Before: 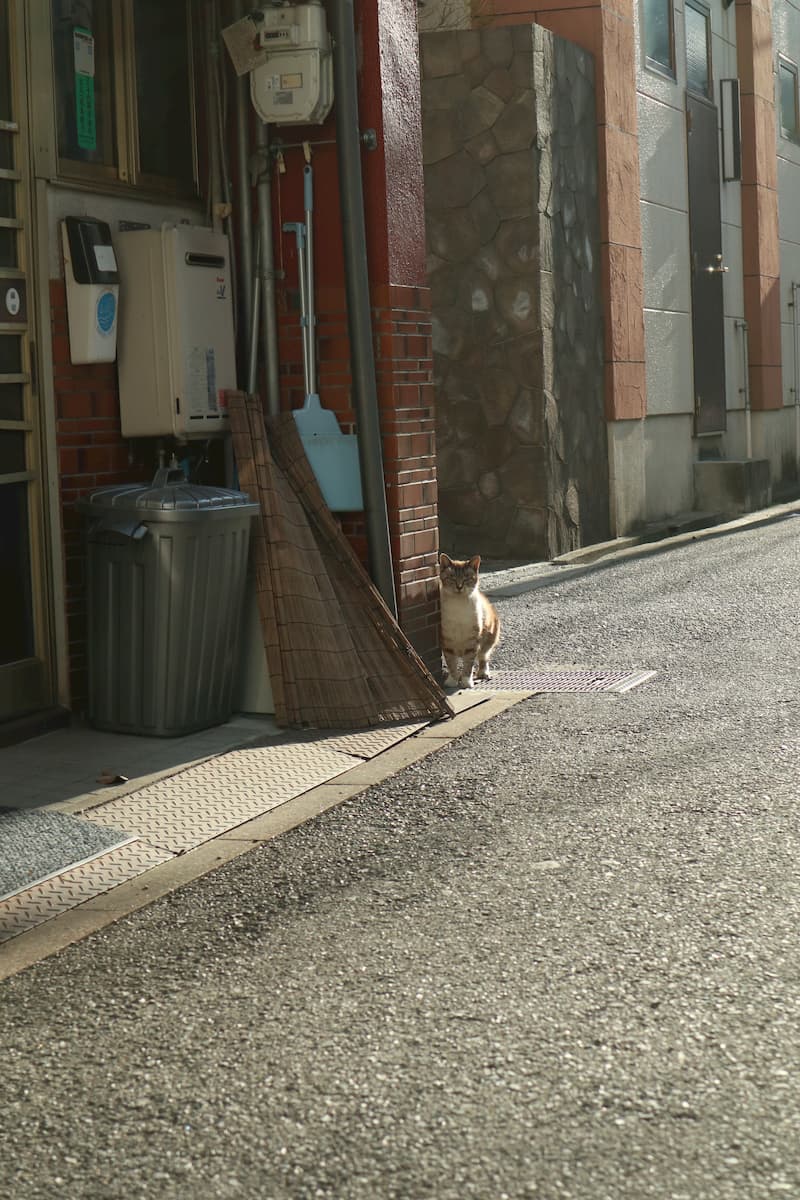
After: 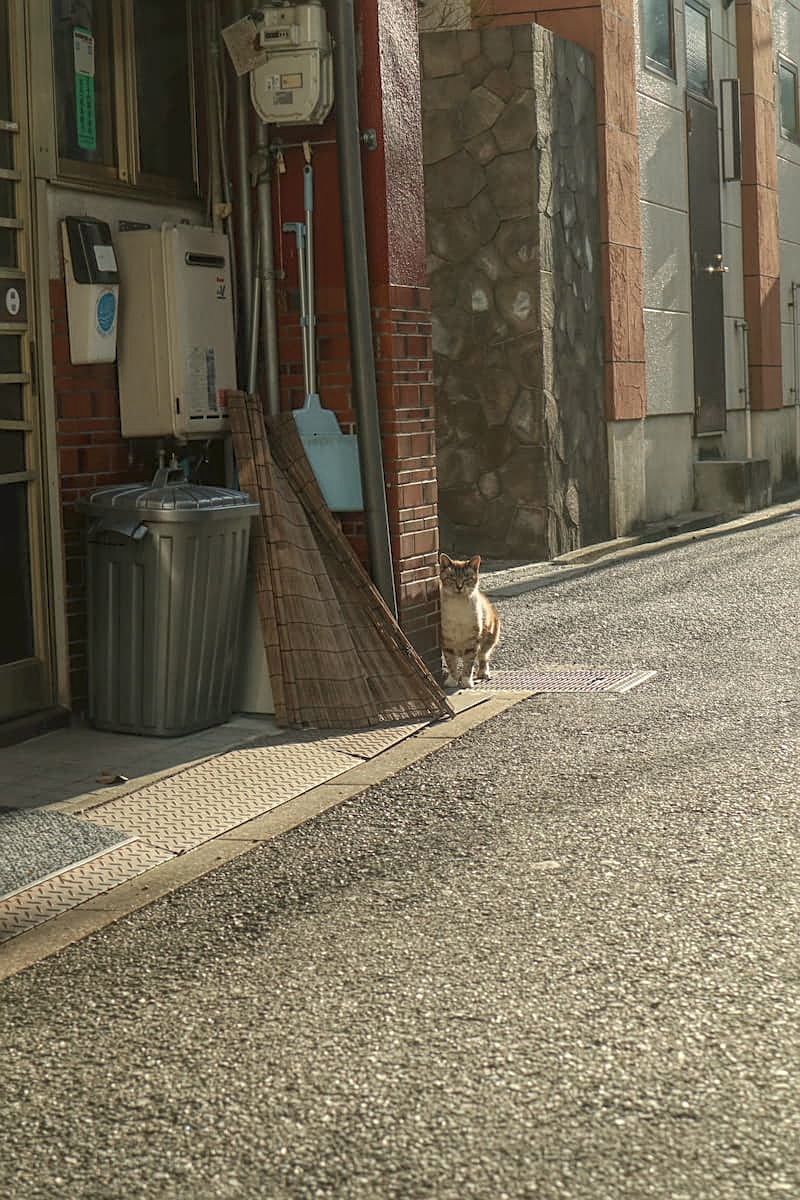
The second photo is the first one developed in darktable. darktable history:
sharpen: on, module defaults
color calibration: x 0.334, y 0.348, temperature 5470.75 K
local contrast: highlights 67%, shadows 35%, detail 167%, midtone range 0.2
